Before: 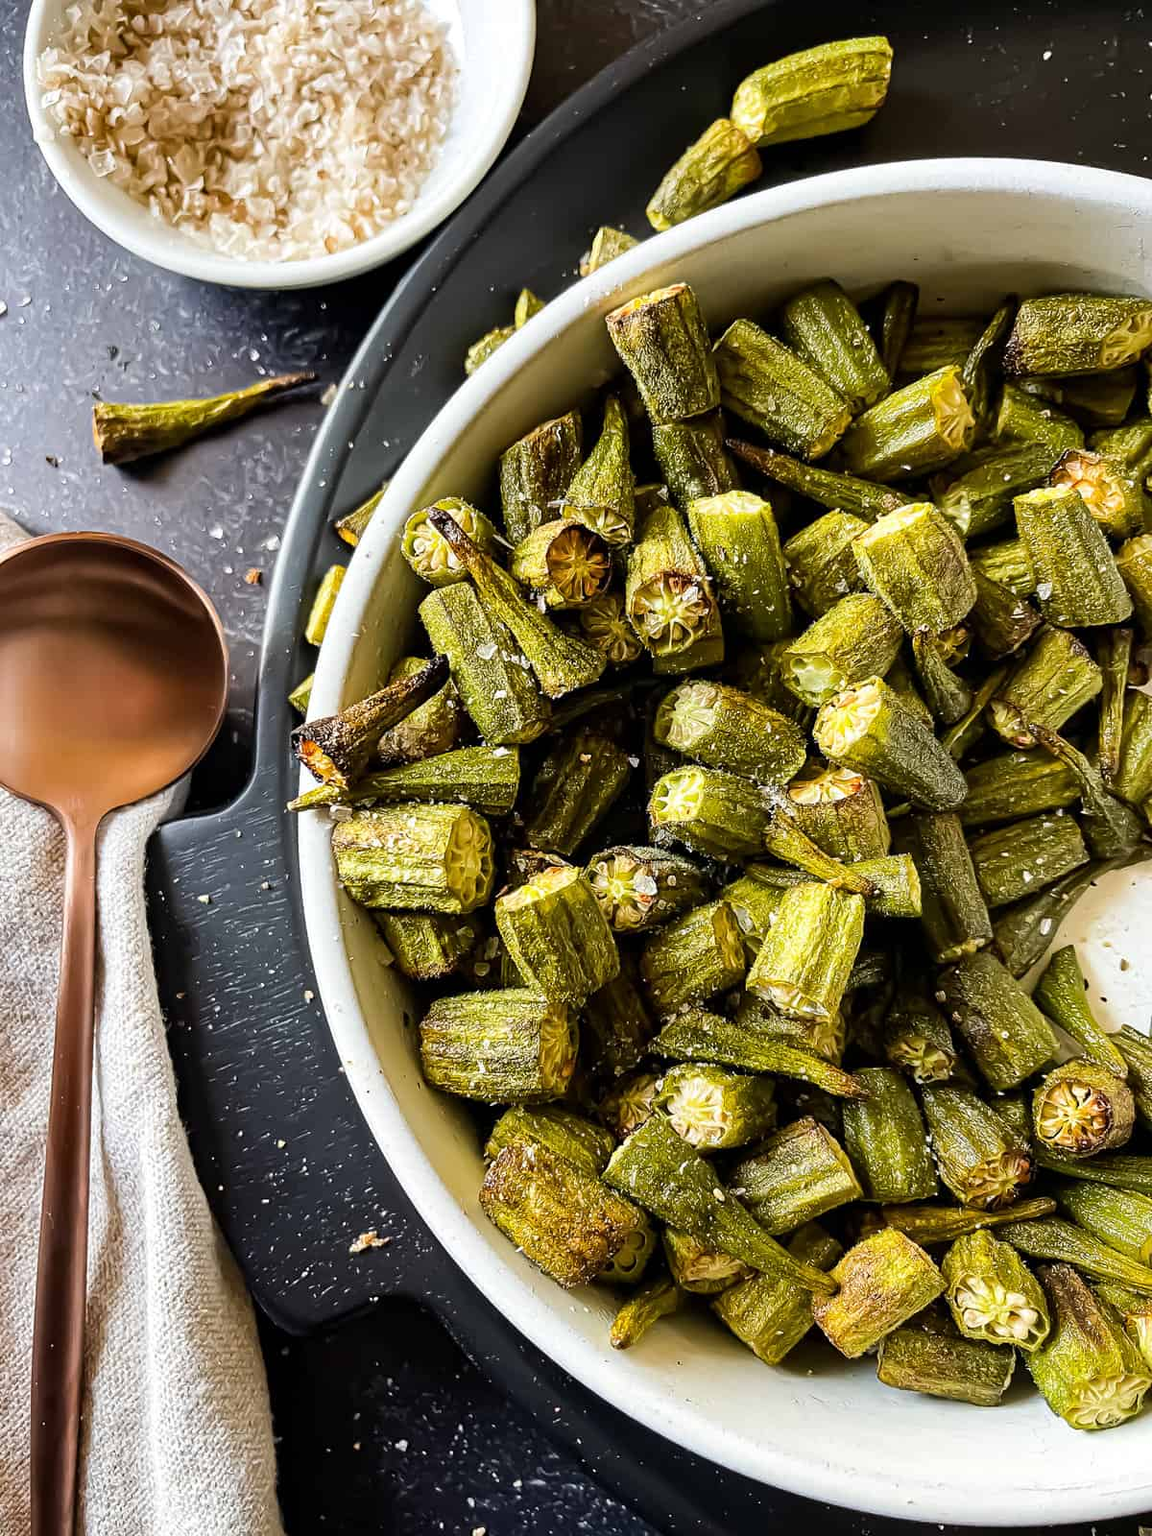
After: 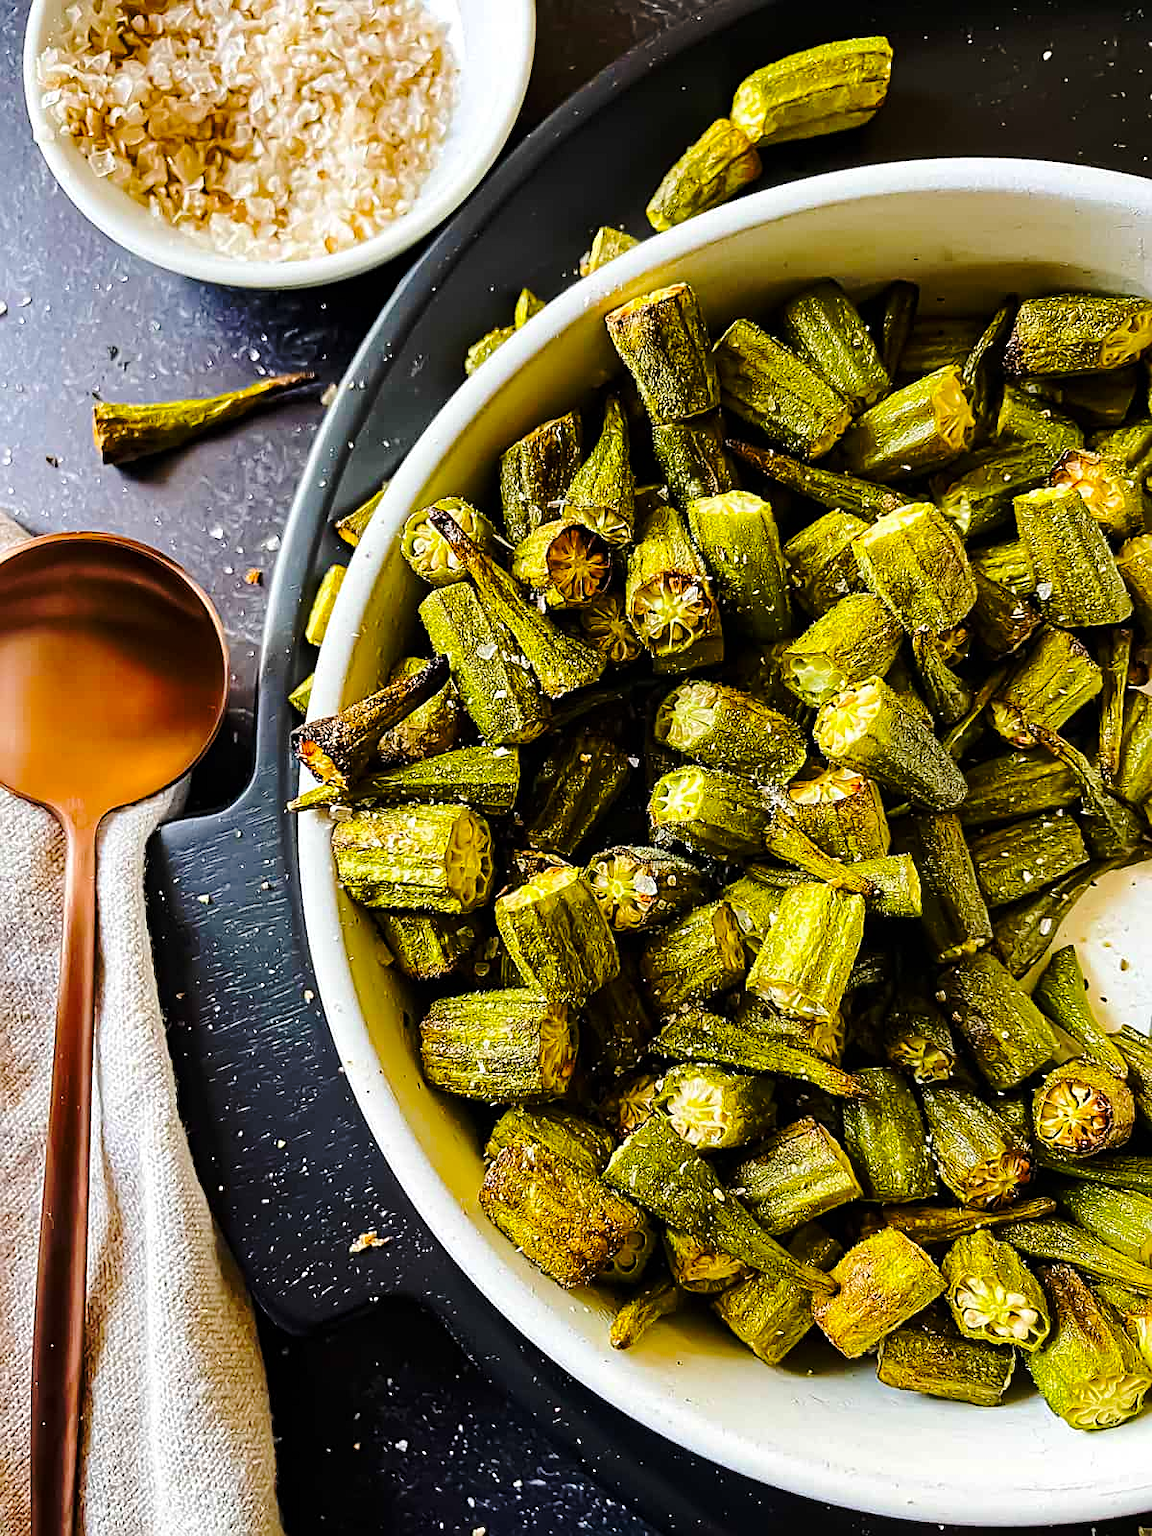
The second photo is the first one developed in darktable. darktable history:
base curve: curves: ch0 [(0, 0) (0.073, 0.04) (0.157, 0.139) (0.492, 0.492) (0.758, 0.758) (1, 1)], preserve colors none
color balance rgb: perceptual saturation grading › global saturation 25%, perceptual brilliance grading › mid-tones 10%, perceptual brilliance grading › shadows 15%, global vibrance 20%
sharpen: on, module defaults
